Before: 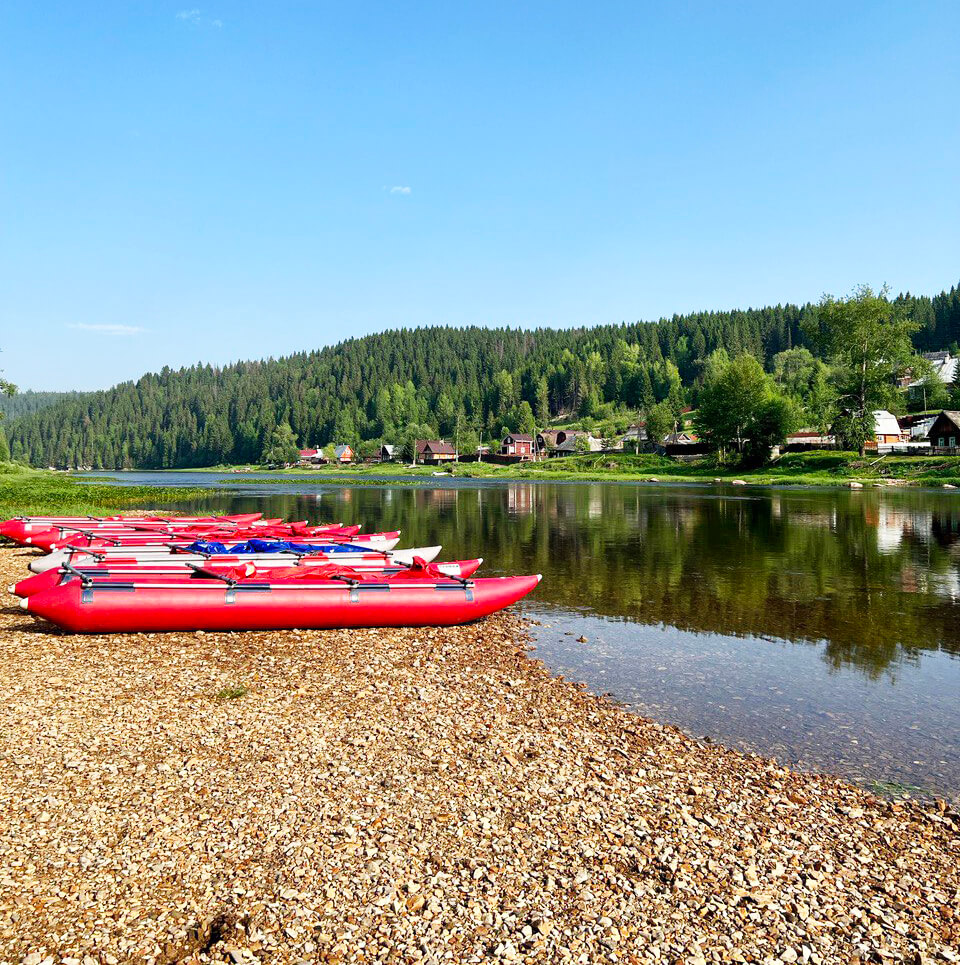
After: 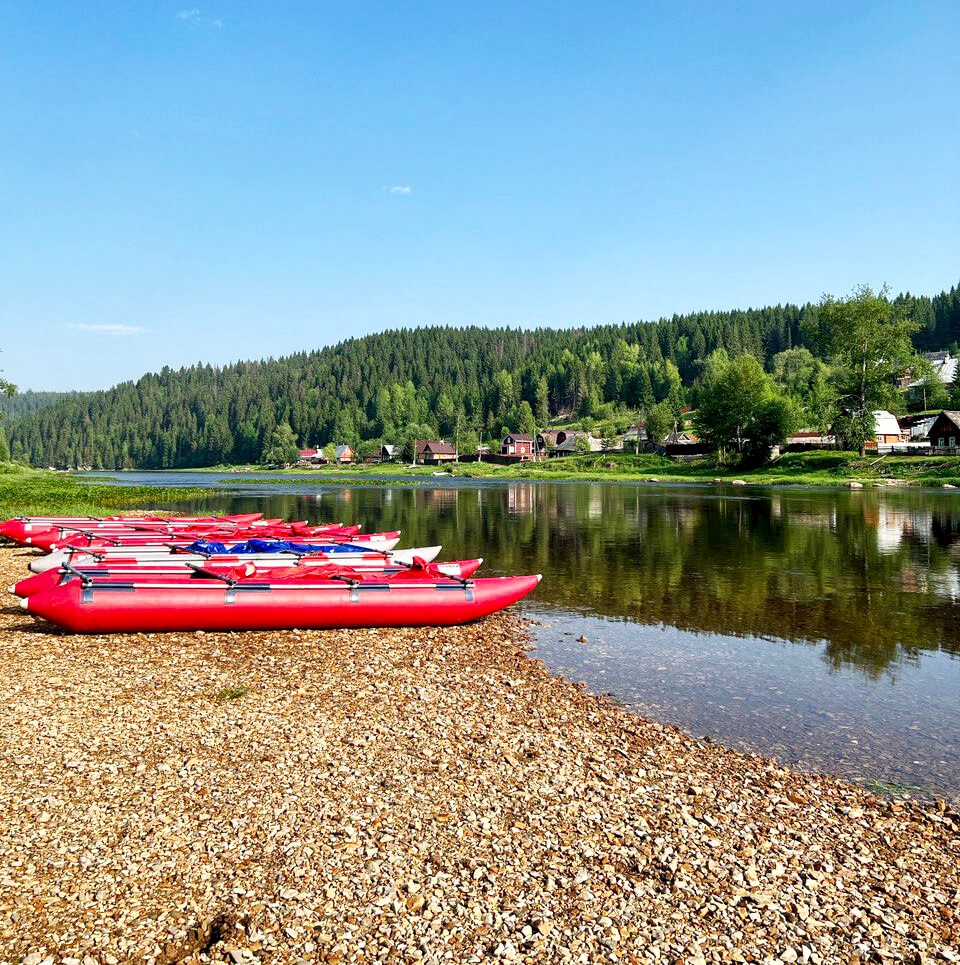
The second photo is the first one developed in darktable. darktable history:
shadows and highlights: radius 125.46, shadows 30.51, highlights -30.51, low approximation 0.01, soften with gaussian
local contrast: highlights 100%, shadows 100%, detail 120%, midtone range 0.2
